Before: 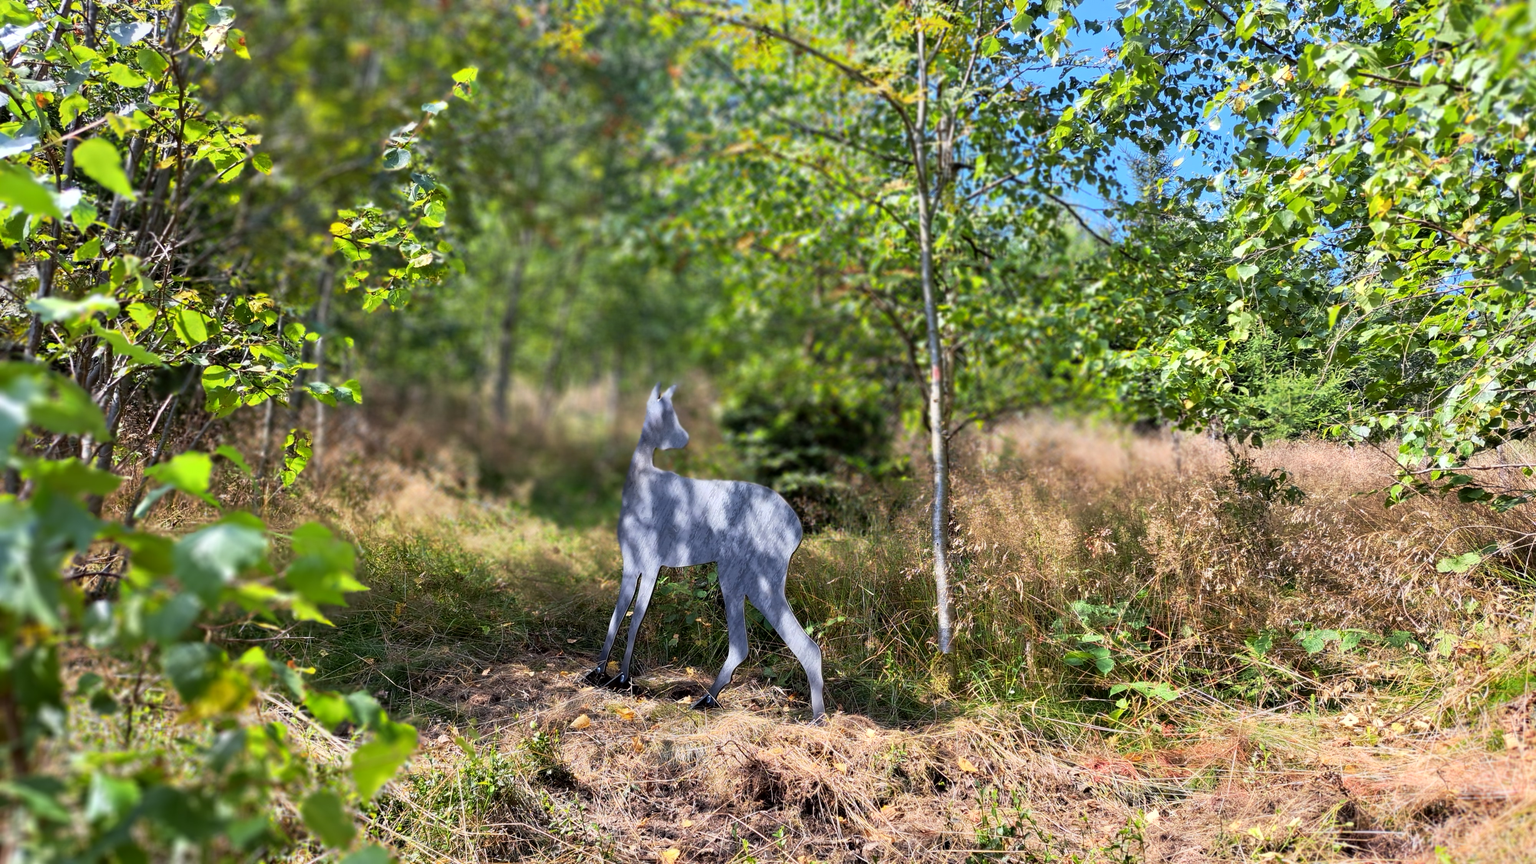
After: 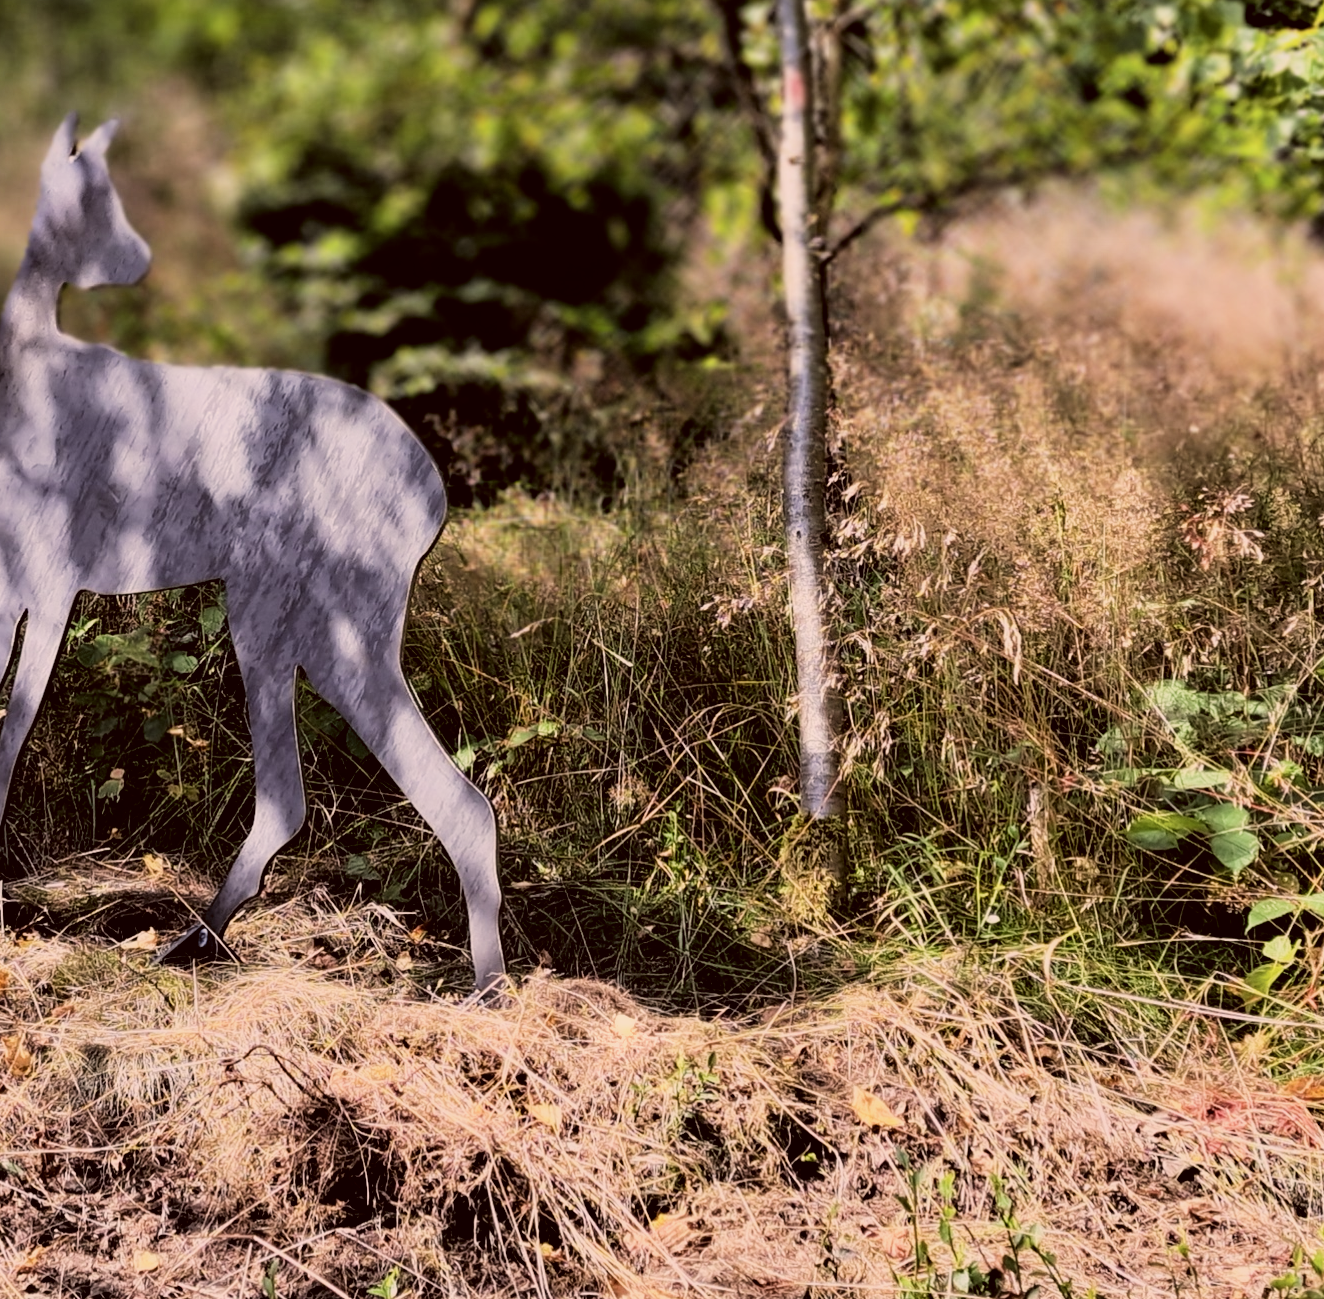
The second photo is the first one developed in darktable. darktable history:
color balance rgb: shadows lift › chroma 1.039%, shadows lift › hue 214.97°, perceptual saturation grading › global saturation 0.686%, global vibrance 3.695%
color correction: highlights a* 10.2, highlights b* 9.76, shadows a* 8.21, shadows b* 7.72, saturation 0.79
filmic rgb: black relative exposure -5.11 EV, white relative exposure 3.97 EV, hardness 2.89, contrast 1.298
crop: left 41.078%, top 39.254%, right 25.804%, bottom 3%
tone equalizer: on, module defaults
